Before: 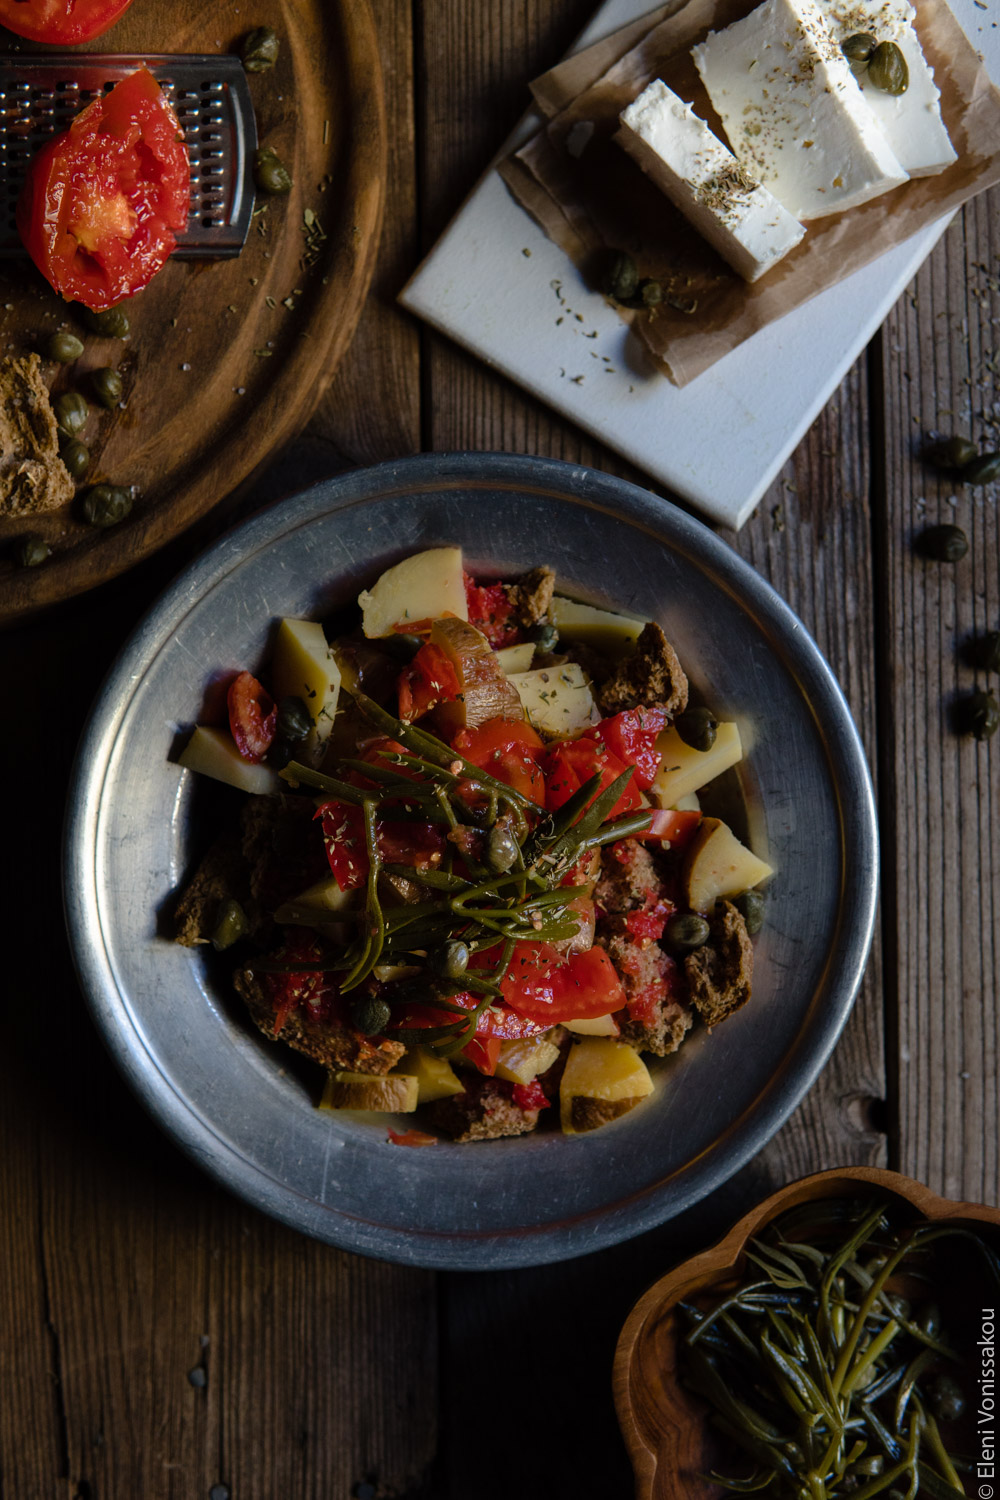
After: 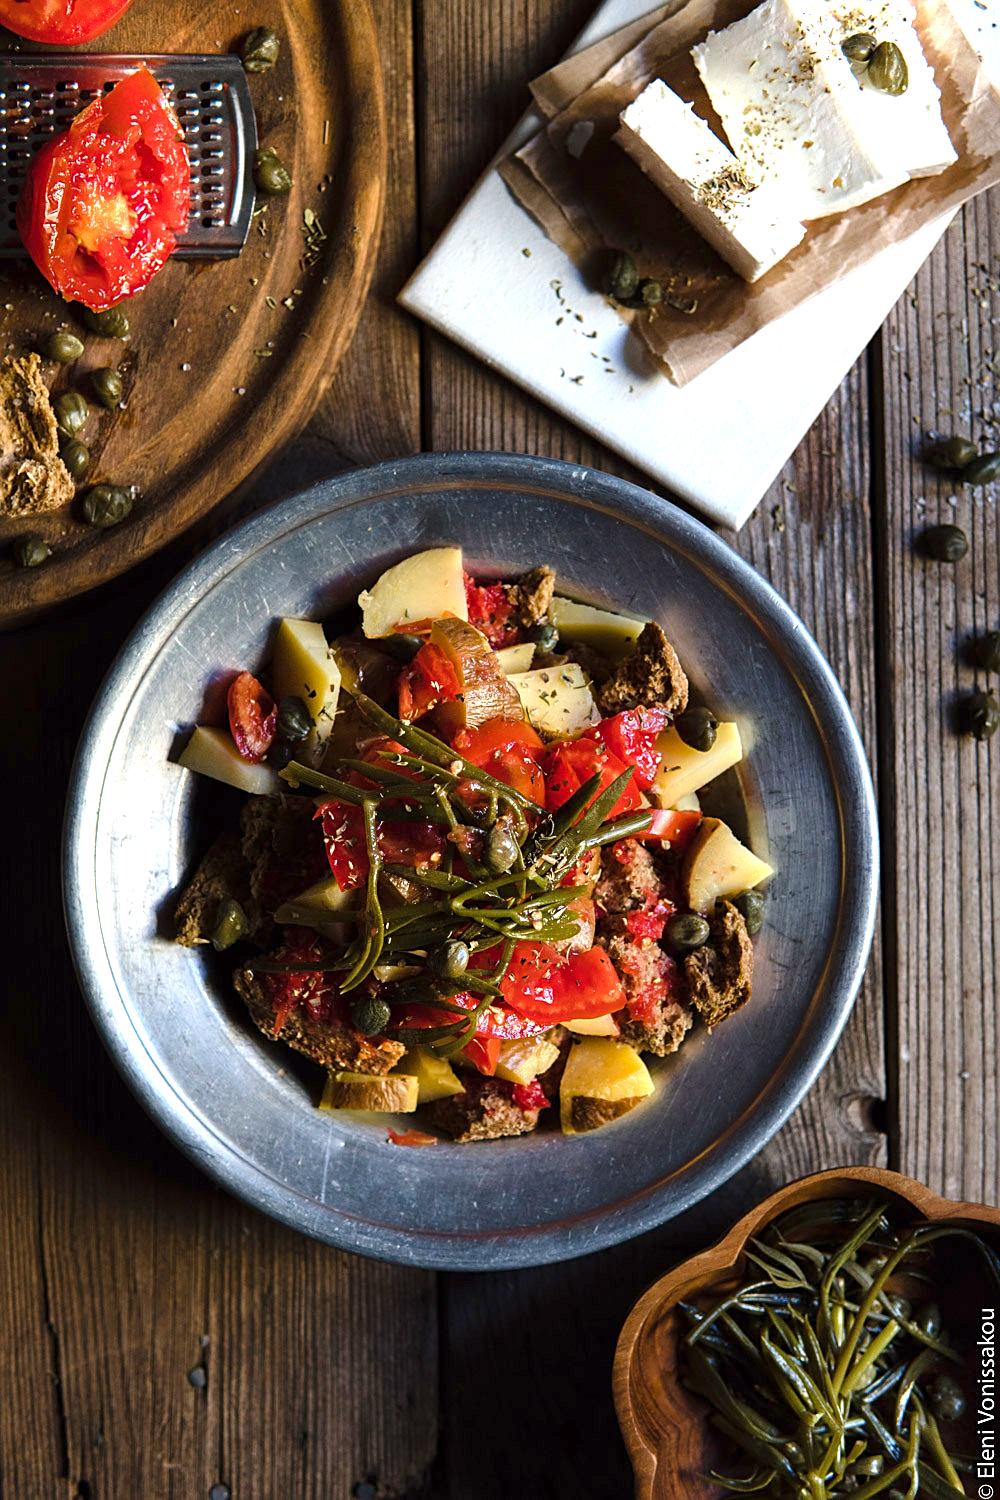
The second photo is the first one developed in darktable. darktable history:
exposure: exposure 1.518 EV, compensate highlight preservation false
sharpen: on, module defaults
